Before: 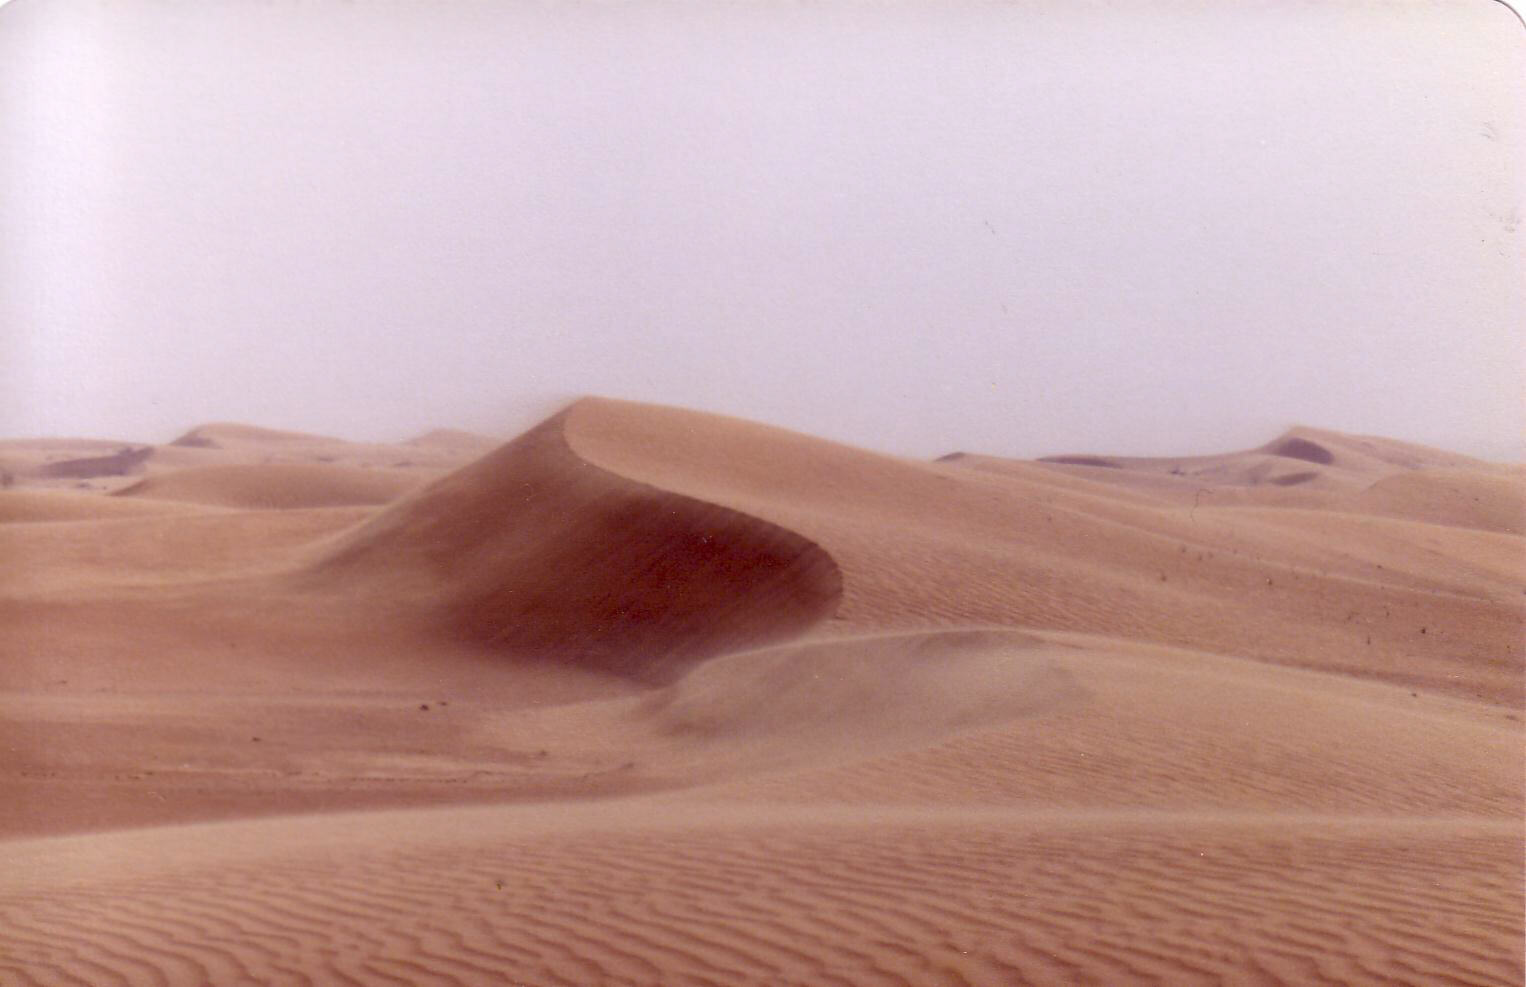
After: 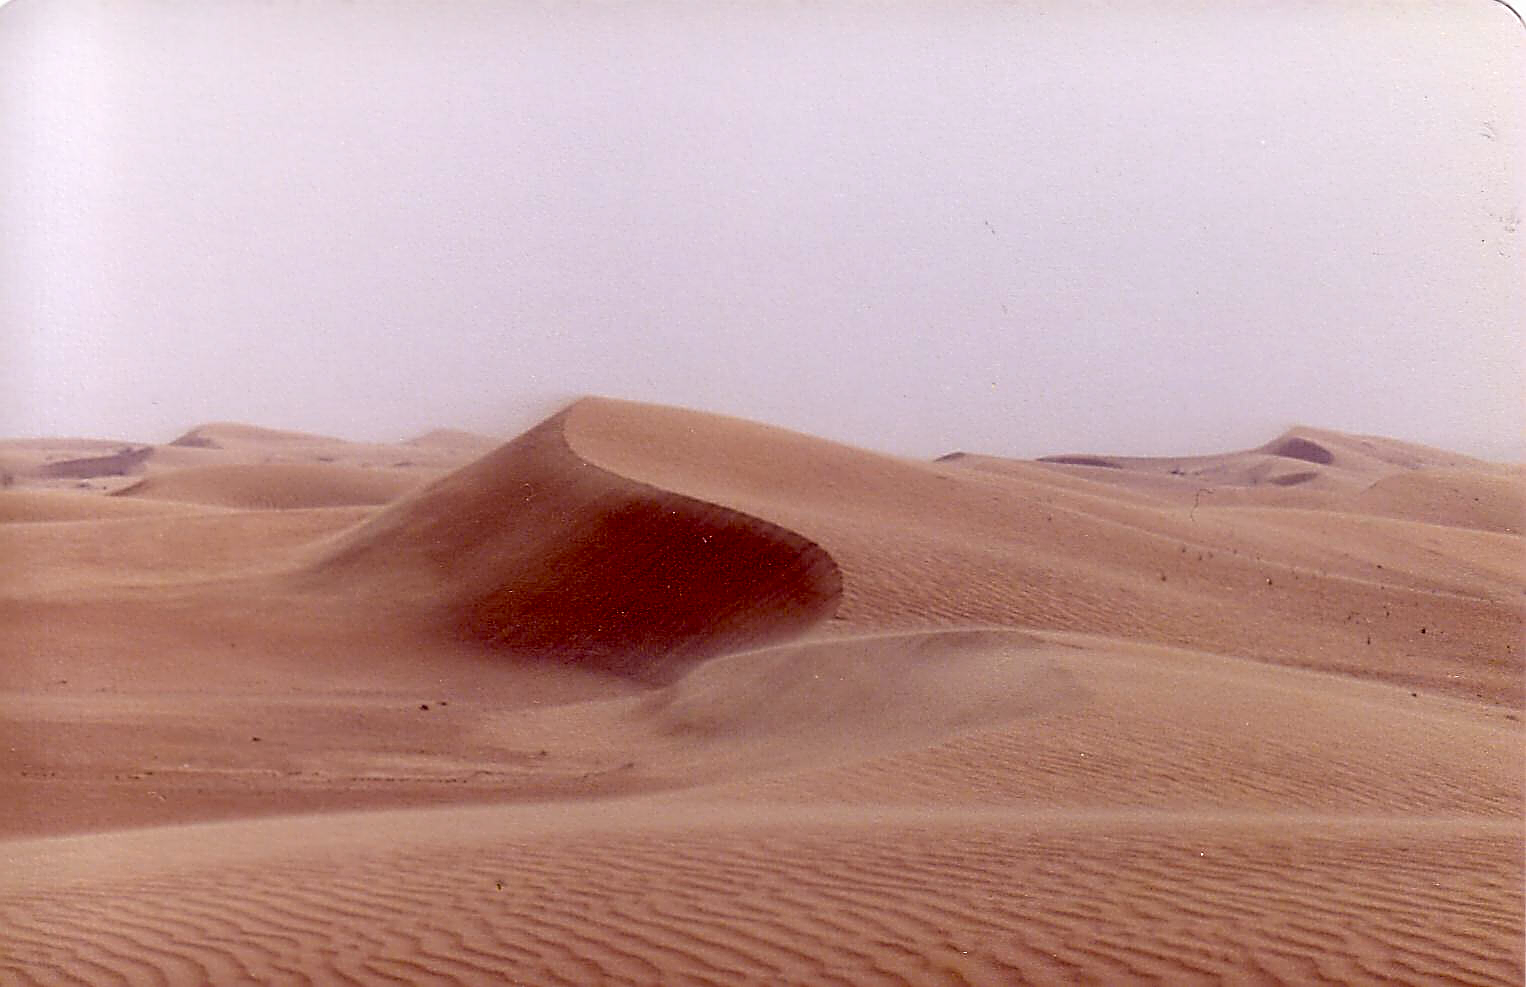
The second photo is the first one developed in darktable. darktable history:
exposure: black level correction 0.017, exposure -0.007 EV, compensate highlight preservation false
sharpen: amount 1.855
